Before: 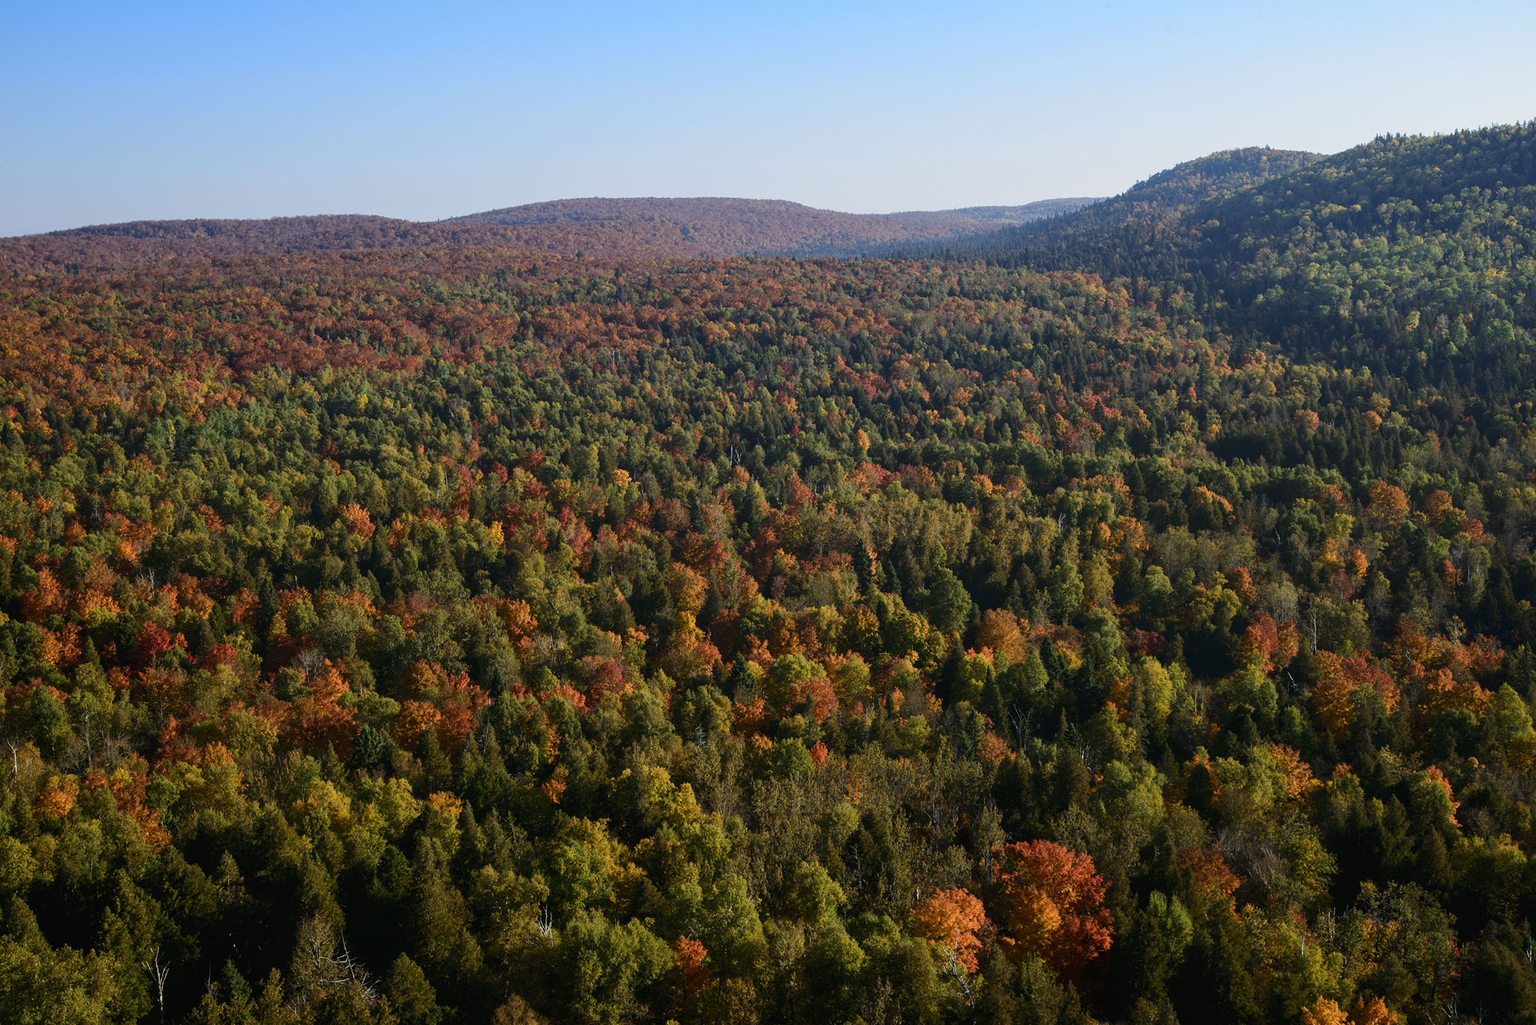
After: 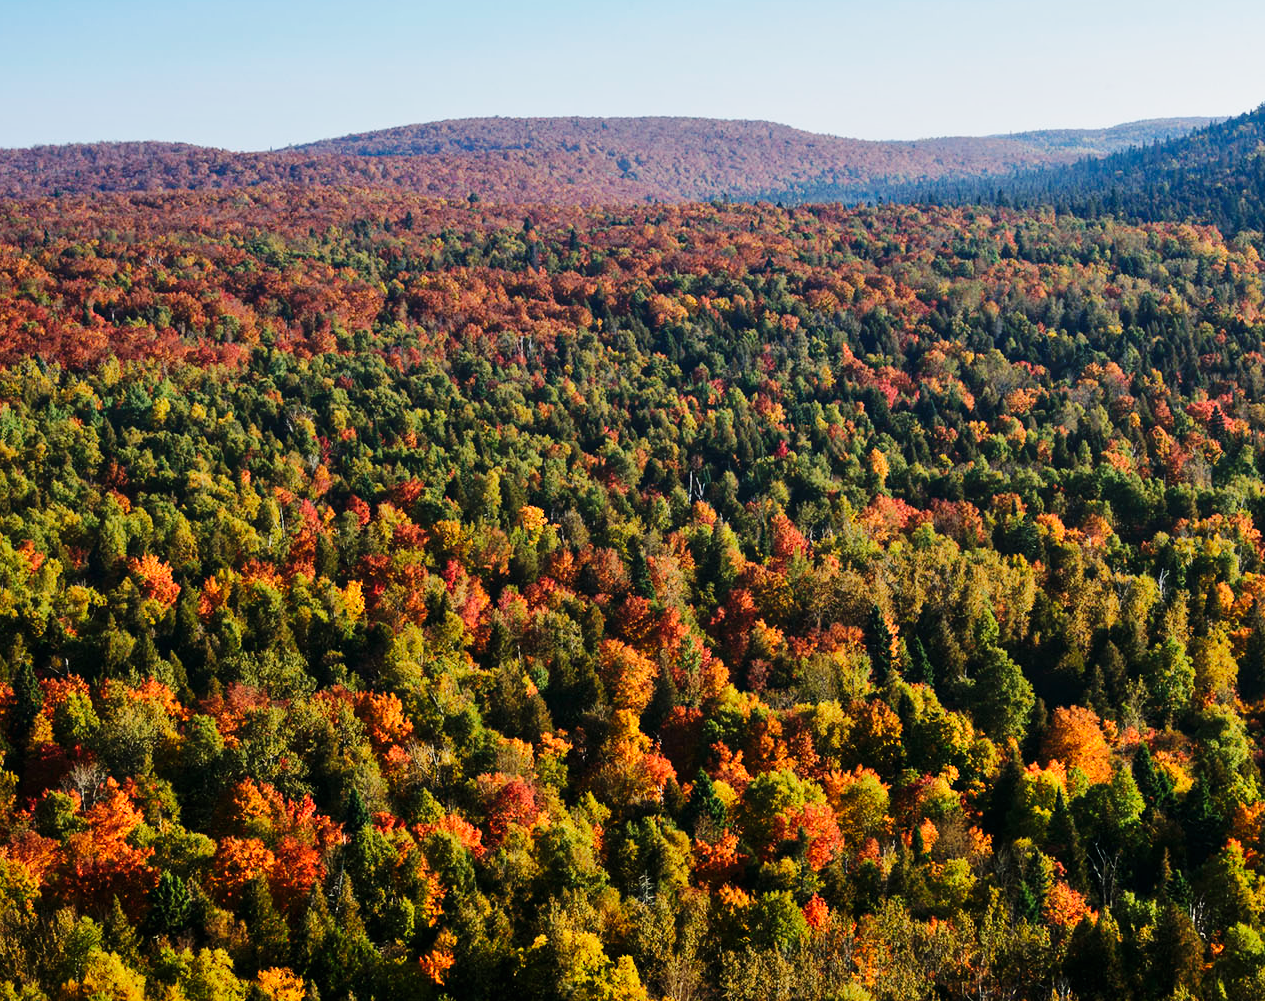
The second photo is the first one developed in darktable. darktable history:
crop: left 16.255%, top 11.313%, right 26.227%, bottom 20.441%
shadows and highlights: low approximation 0.01, soften with gaussian
base curve: curves: ch0 [(0, 0) (0.032, 0.025) (0.121, 0.166) (0.206, 0.329) (0.605, 0.79) (1, 1)], preserve colors none
